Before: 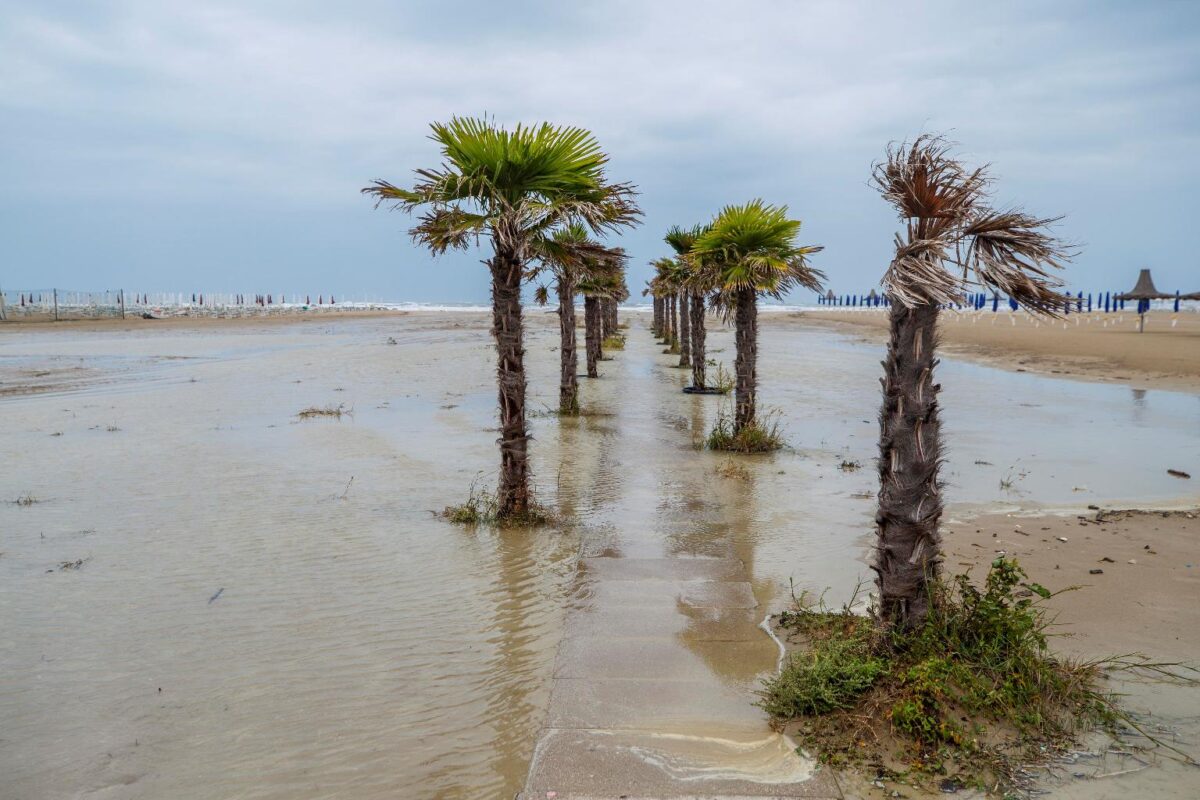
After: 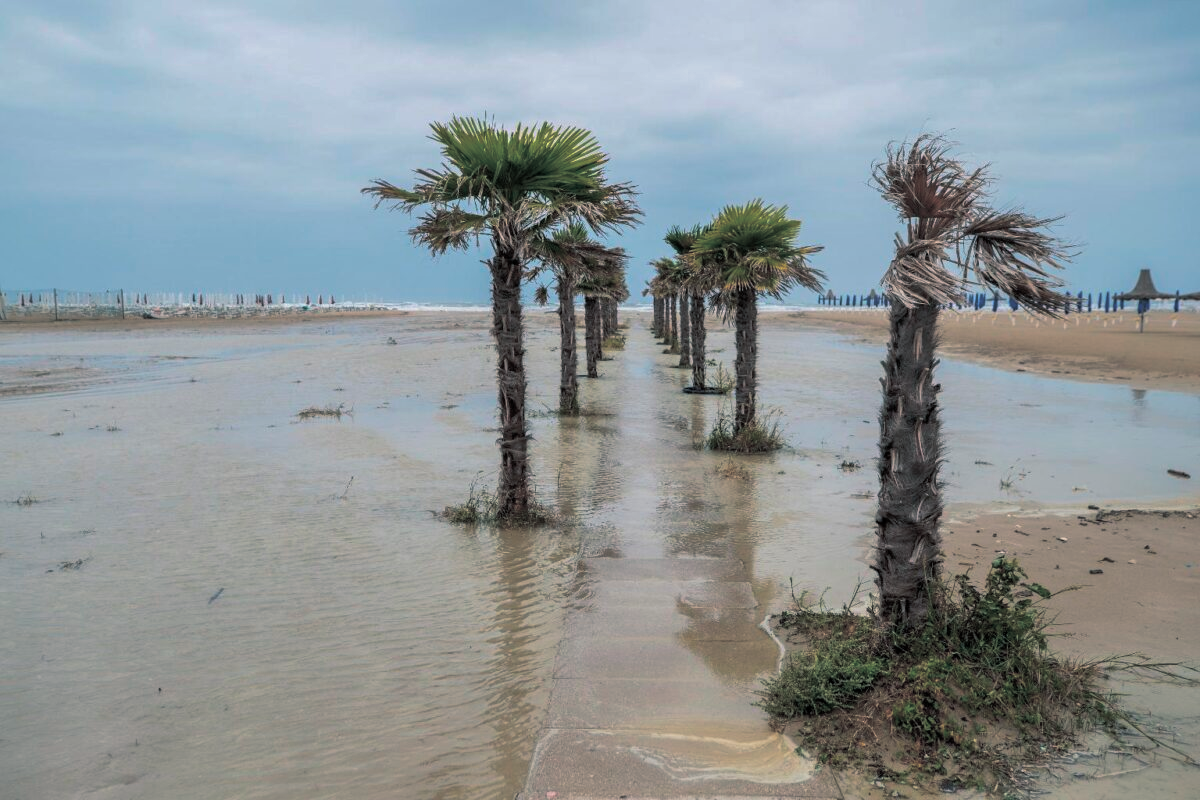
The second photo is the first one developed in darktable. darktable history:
shadows and highlights: on, module defaults
split-toning: shadows › hue 201.6°, shadows › saturation 0.16, highlights › hue 50.4°, highlights › saturation 0.2, balance -49.9
